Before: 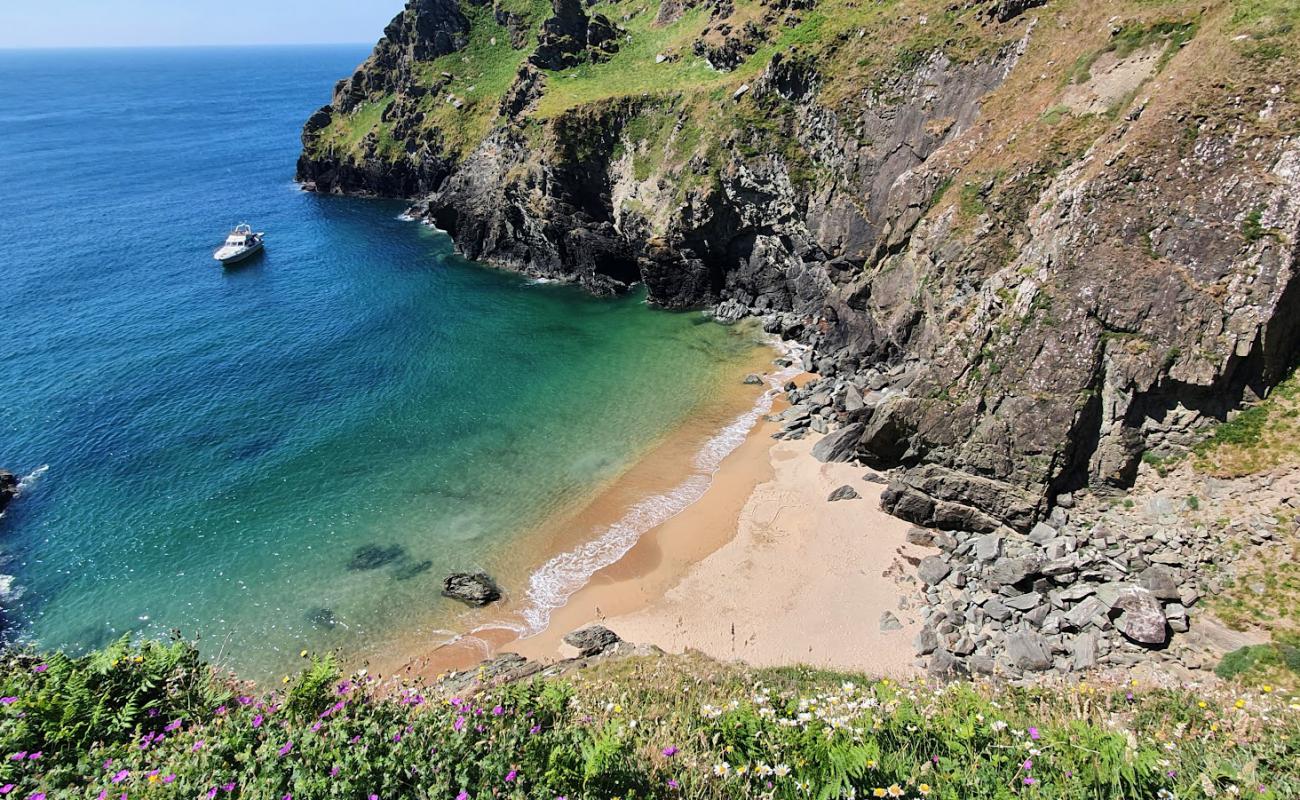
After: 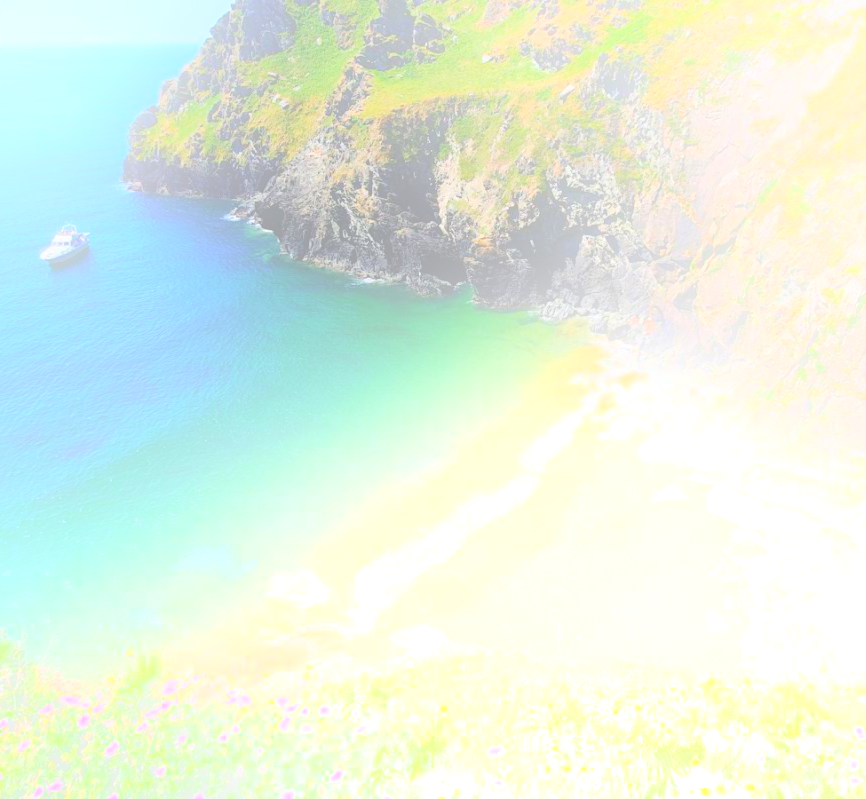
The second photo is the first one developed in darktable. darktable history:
bloom: size 25%, threshold 5%, strength 90%
crop and rotate: left 13.409%, right 19.924%
tone equalizer: on, module defaults
